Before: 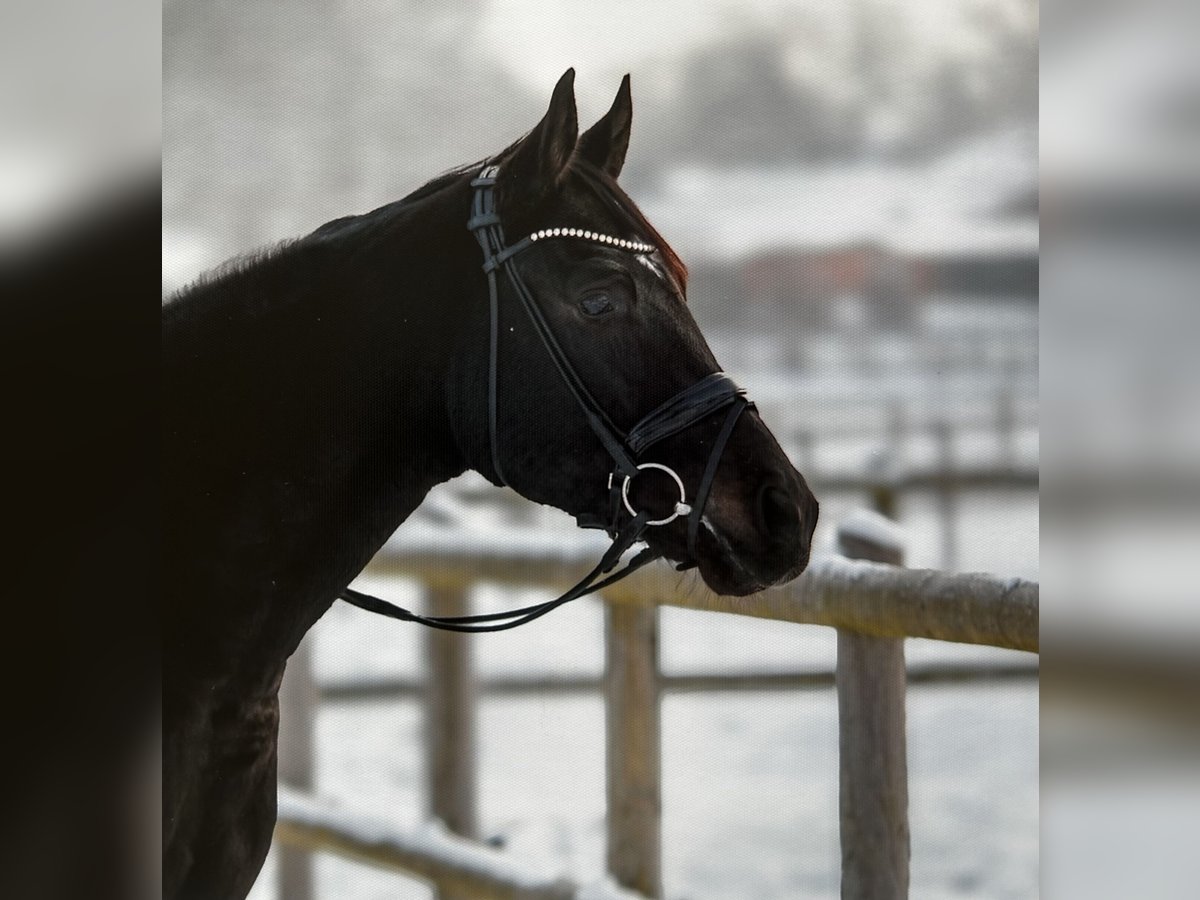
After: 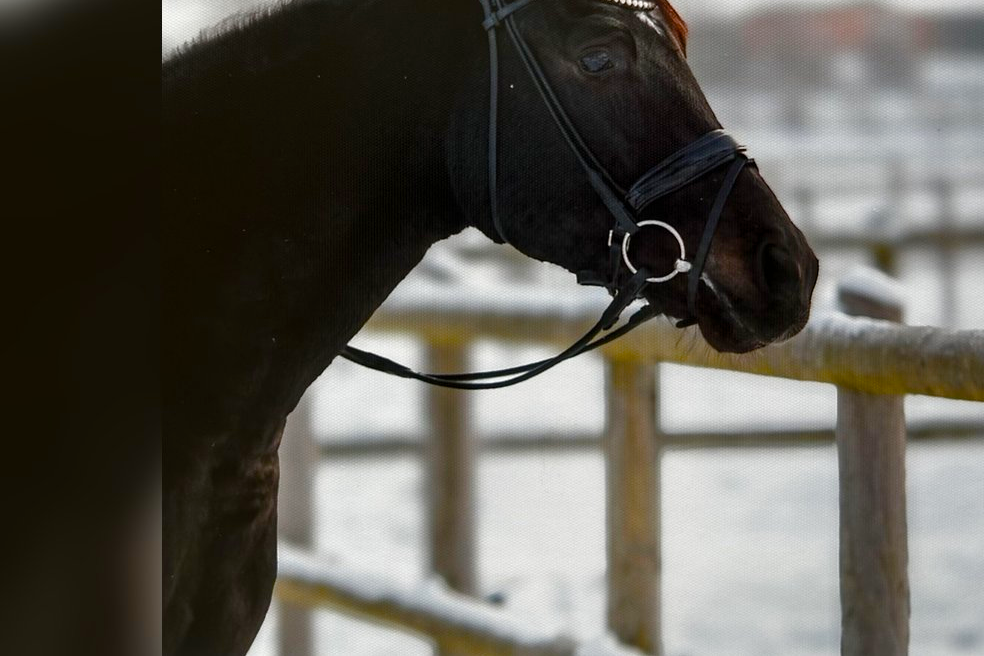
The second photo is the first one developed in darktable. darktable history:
color balance rgb: linear chroma grading › global chroma 0.762%, perceptual saturation grading › global saturation 20%, perceptual saturation grading › highlights -25.899%, perceptual saturation grading › shadows 49.87%, global vibrance 14.572%
crop: top 27.041%, right 17.971%
